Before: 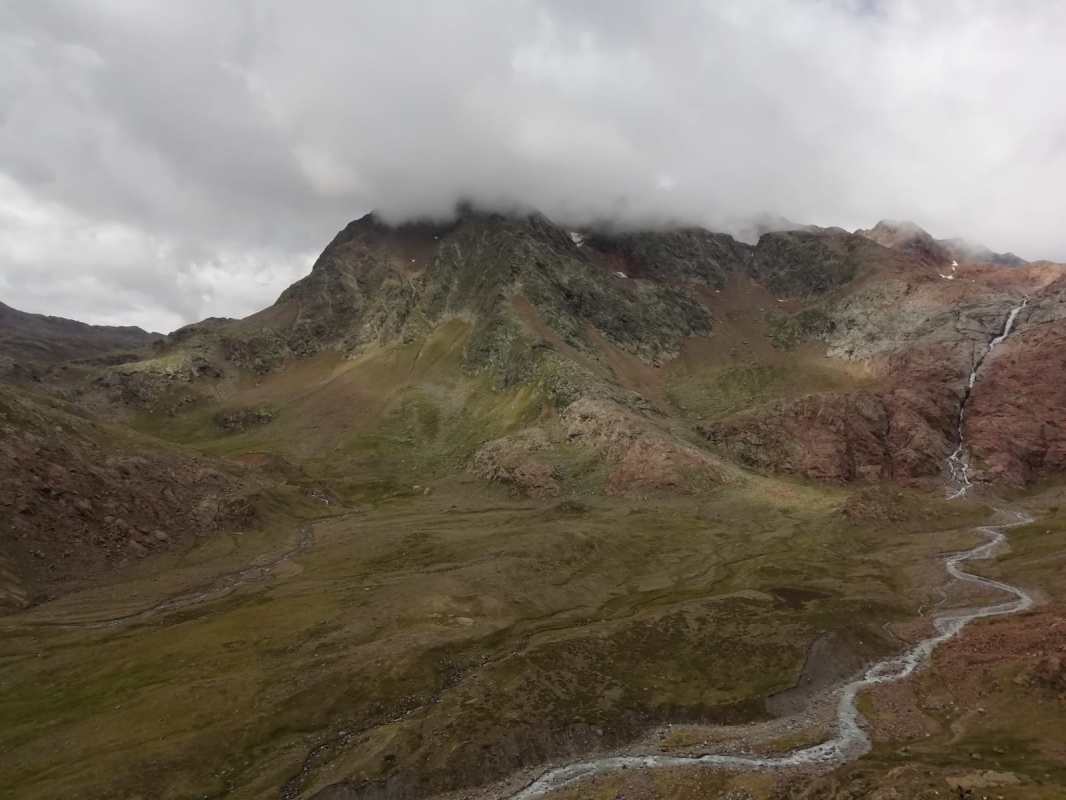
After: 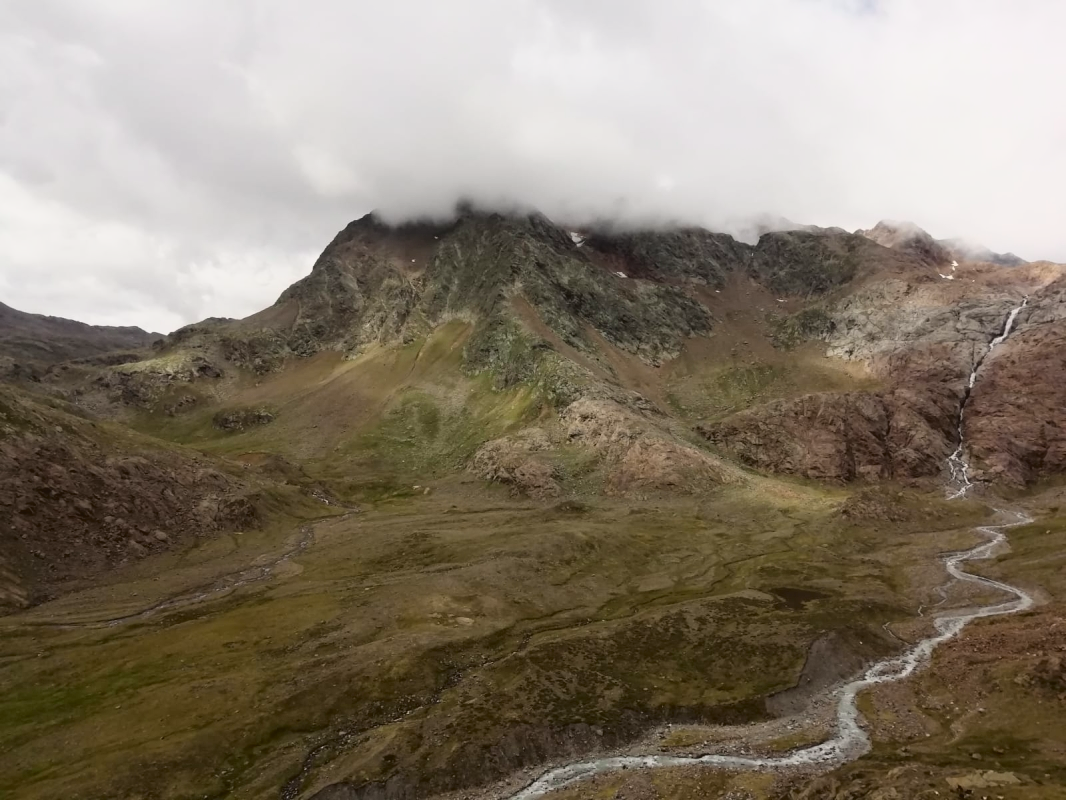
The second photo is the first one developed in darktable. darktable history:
tone curve: curves: ch0 [(0, 0.049) (0.113, 0.084) (0.285, 0.301) (0.673, 0.796) (0.845, 0.932) (0.994, 0.971)]; ch1 [(0, 0) (0.456, 0.424) (0.498, 0.5) (0.57, 0.557) (0.631, 0.635) (1, 1)]; ch2 [(0, 0) (0.395, 0.398) (0.44, 0.456) (0.502, 0.507) (0.55, 0.559) (0.67, 0.702) (1, 1)], color space Lab, independent channels, preserve colors none
